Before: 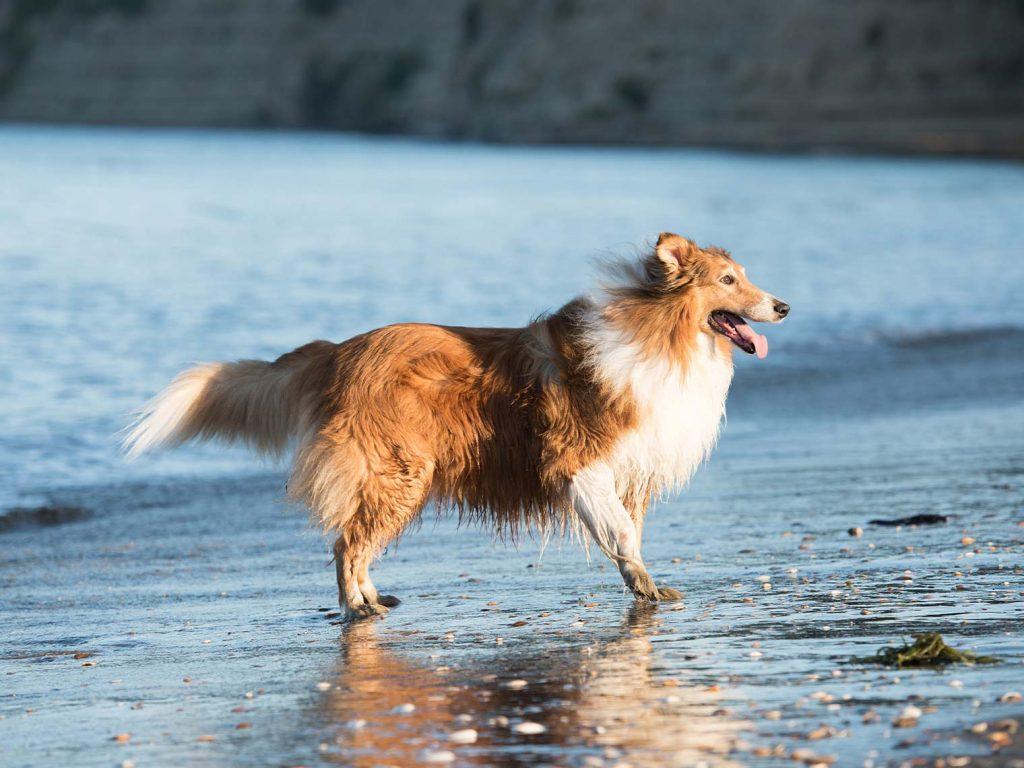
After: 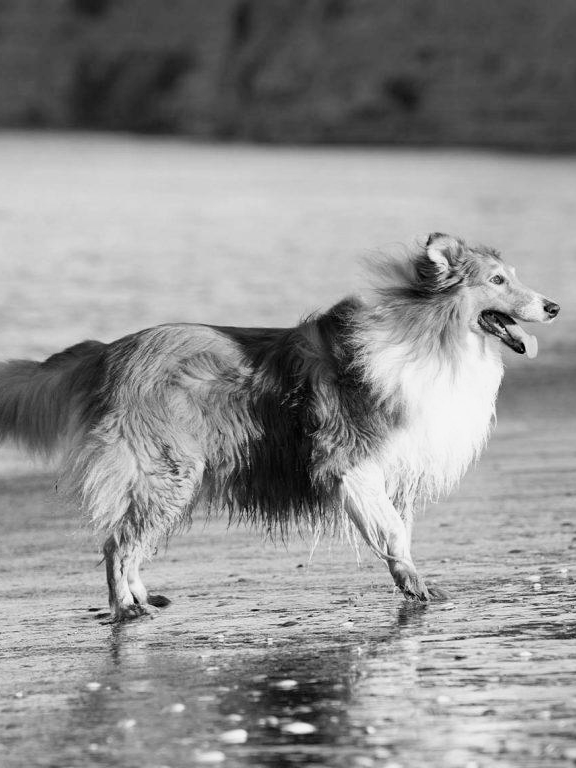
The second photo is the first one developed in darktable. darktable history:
monochrome: on, module defaults
color balance rgb: perceptual saturation grading › global saturation 20%, perceptual saturation grading › highlights -25%, perceptual saturation grading › shadows 25%
filmic rgb: black relative exposure -12.8 EV, white relative exposure 2.8 EV, threshold 3 EV, target black luminance 0%, hardness 8.54, latitude 70.41%, contrast 1.133, shadows ↔ highlights balance -0.395%, color science v4 (2020), enable highlight reconstruction true
crop and rotate: left 22.516%, right 21.234%
